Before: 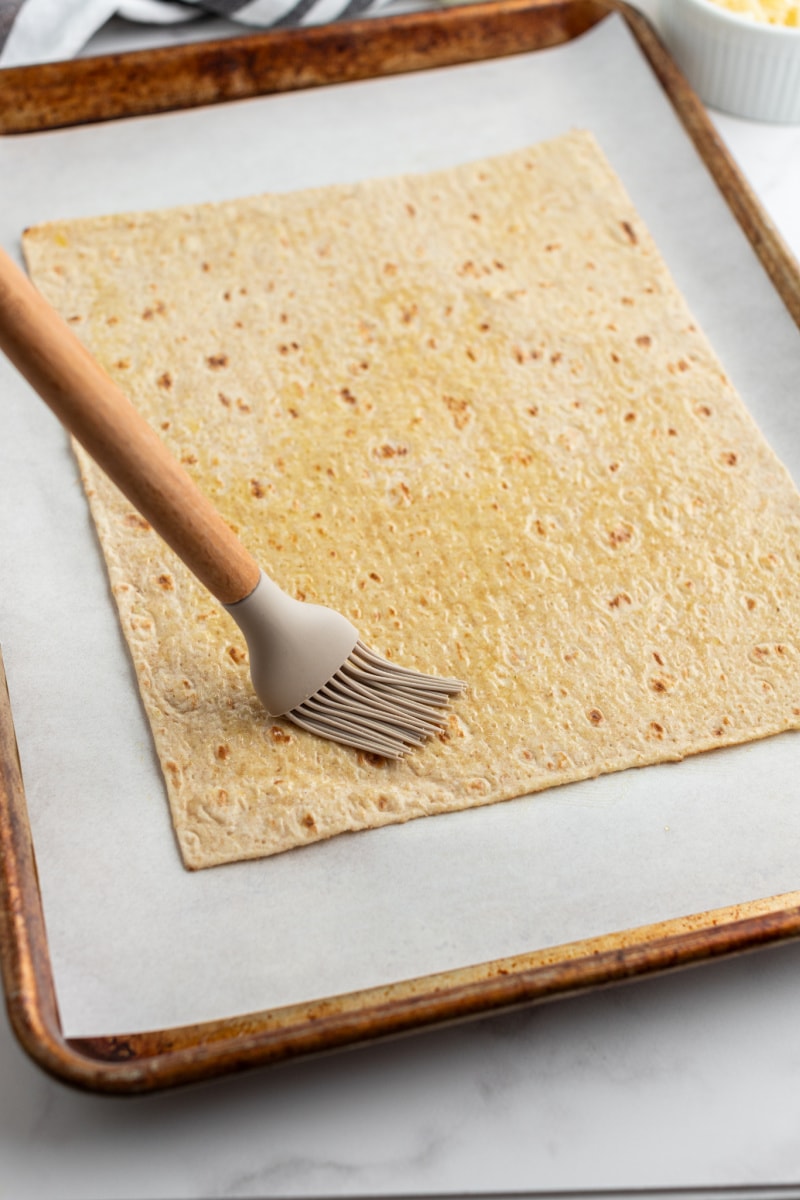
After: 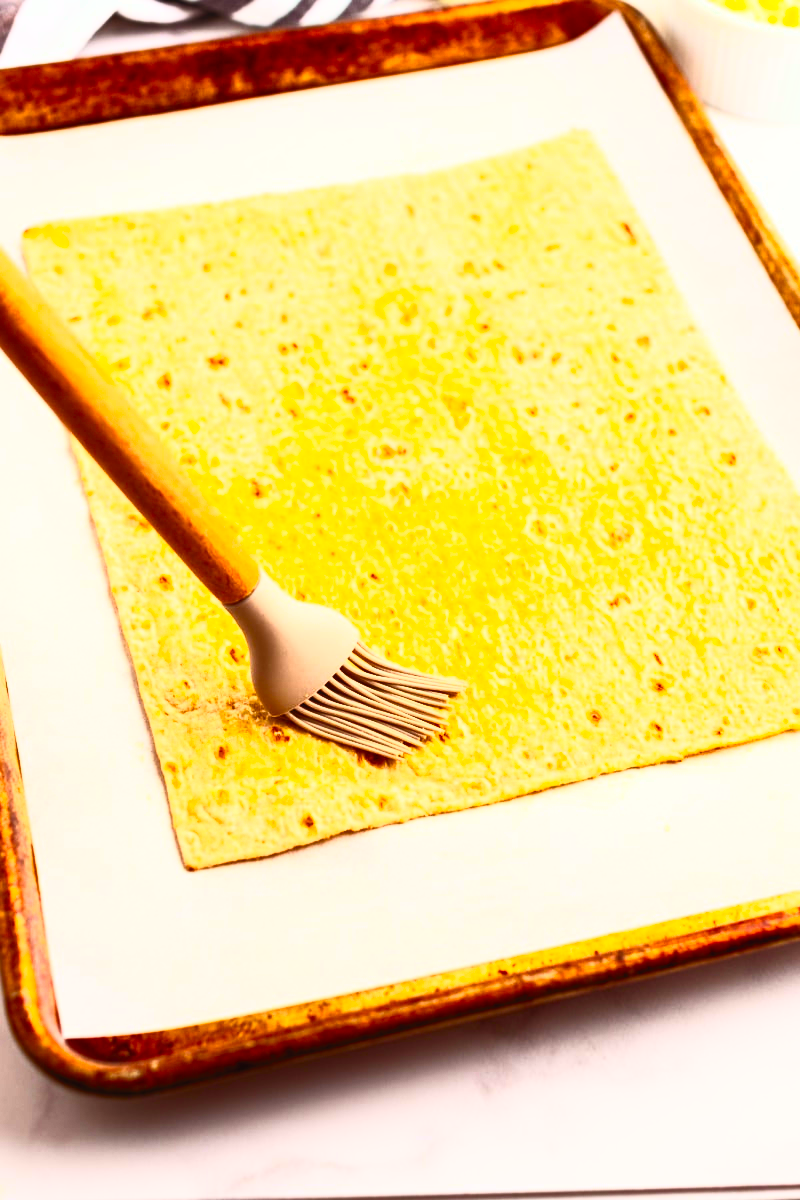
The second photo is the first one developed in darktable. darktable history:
contrast brightness saturation: contrast 0.813, brightness 0.606, saturation 0.606
color balance rgb: power › chroma 1.562%, power › hue 25.49°, linear chroma grading › global chroma 15.64%, perceptual saturation grading › global saturation 25.907%, global vibrance 0.662%
